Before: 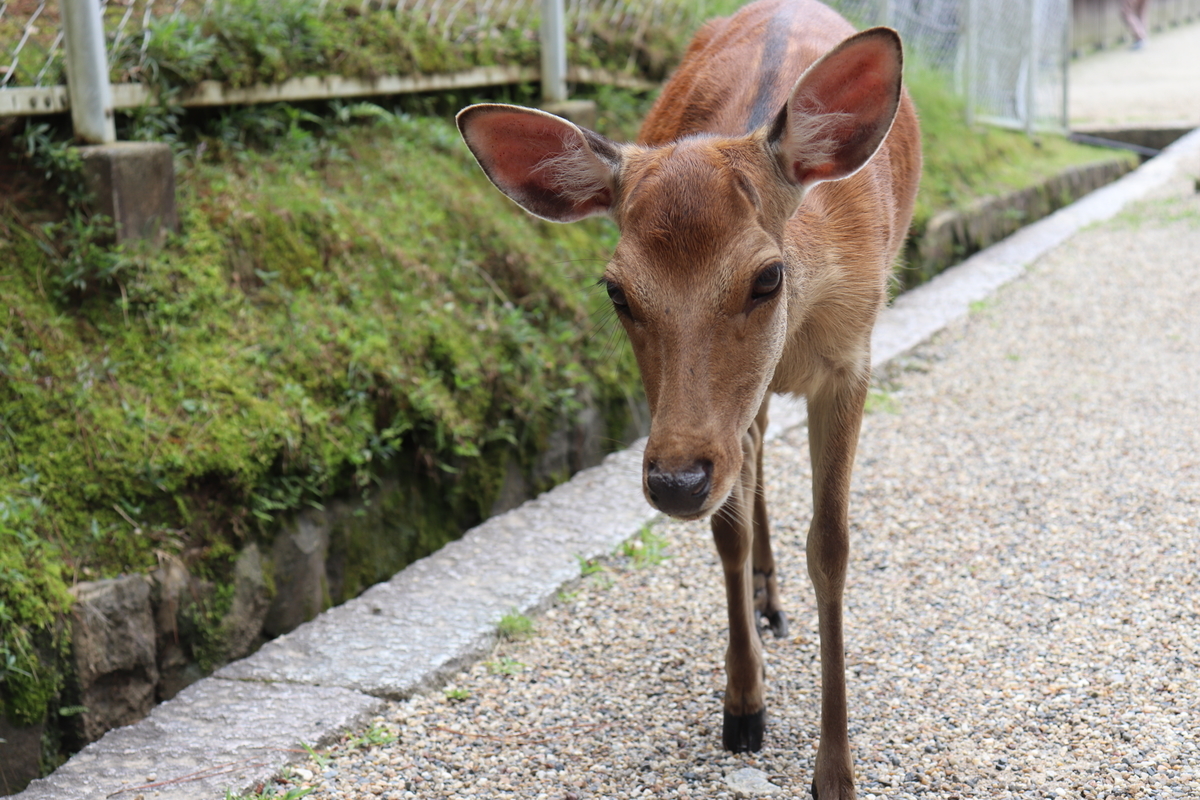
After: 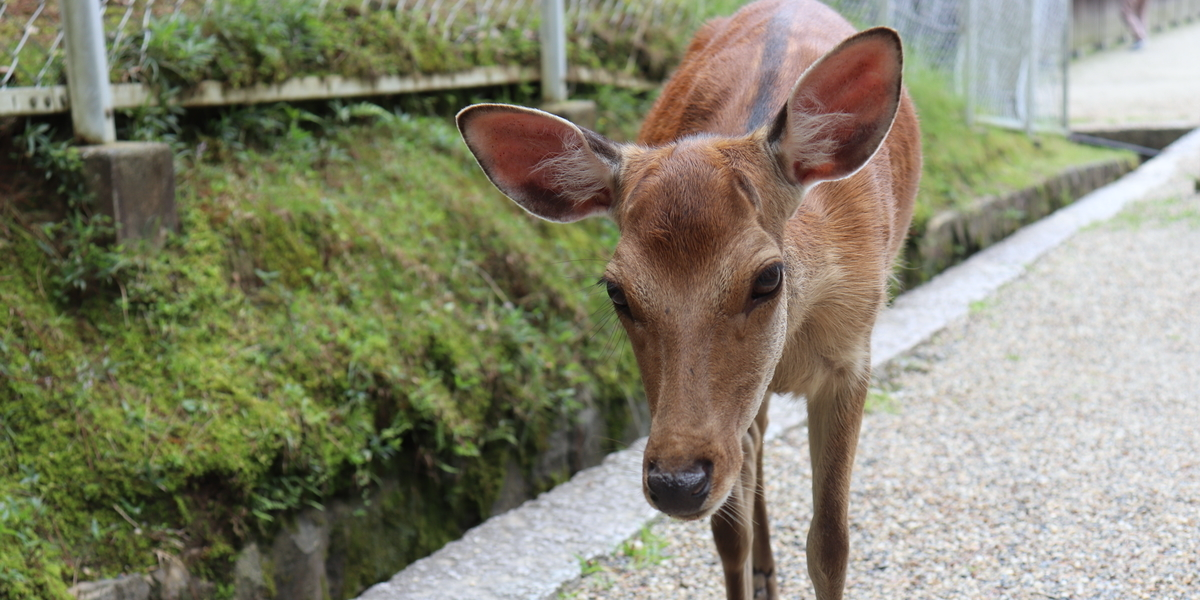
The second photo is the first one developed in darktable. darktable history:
crop: bottom 24.988%
white balance: red 0.982, blue 1.018
